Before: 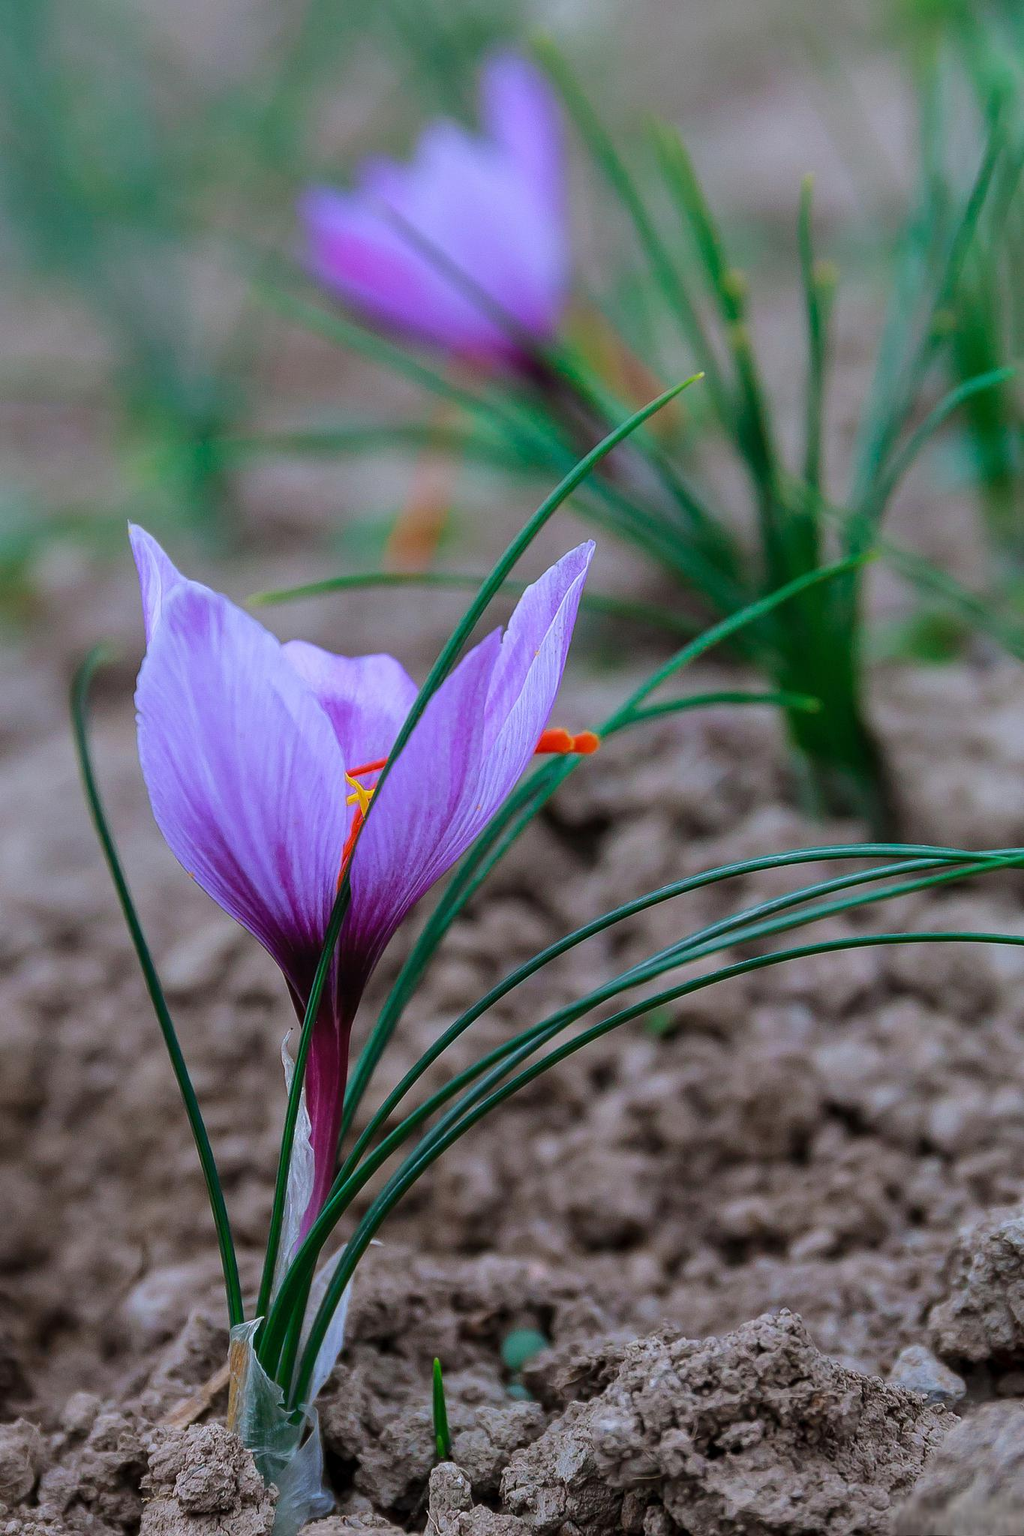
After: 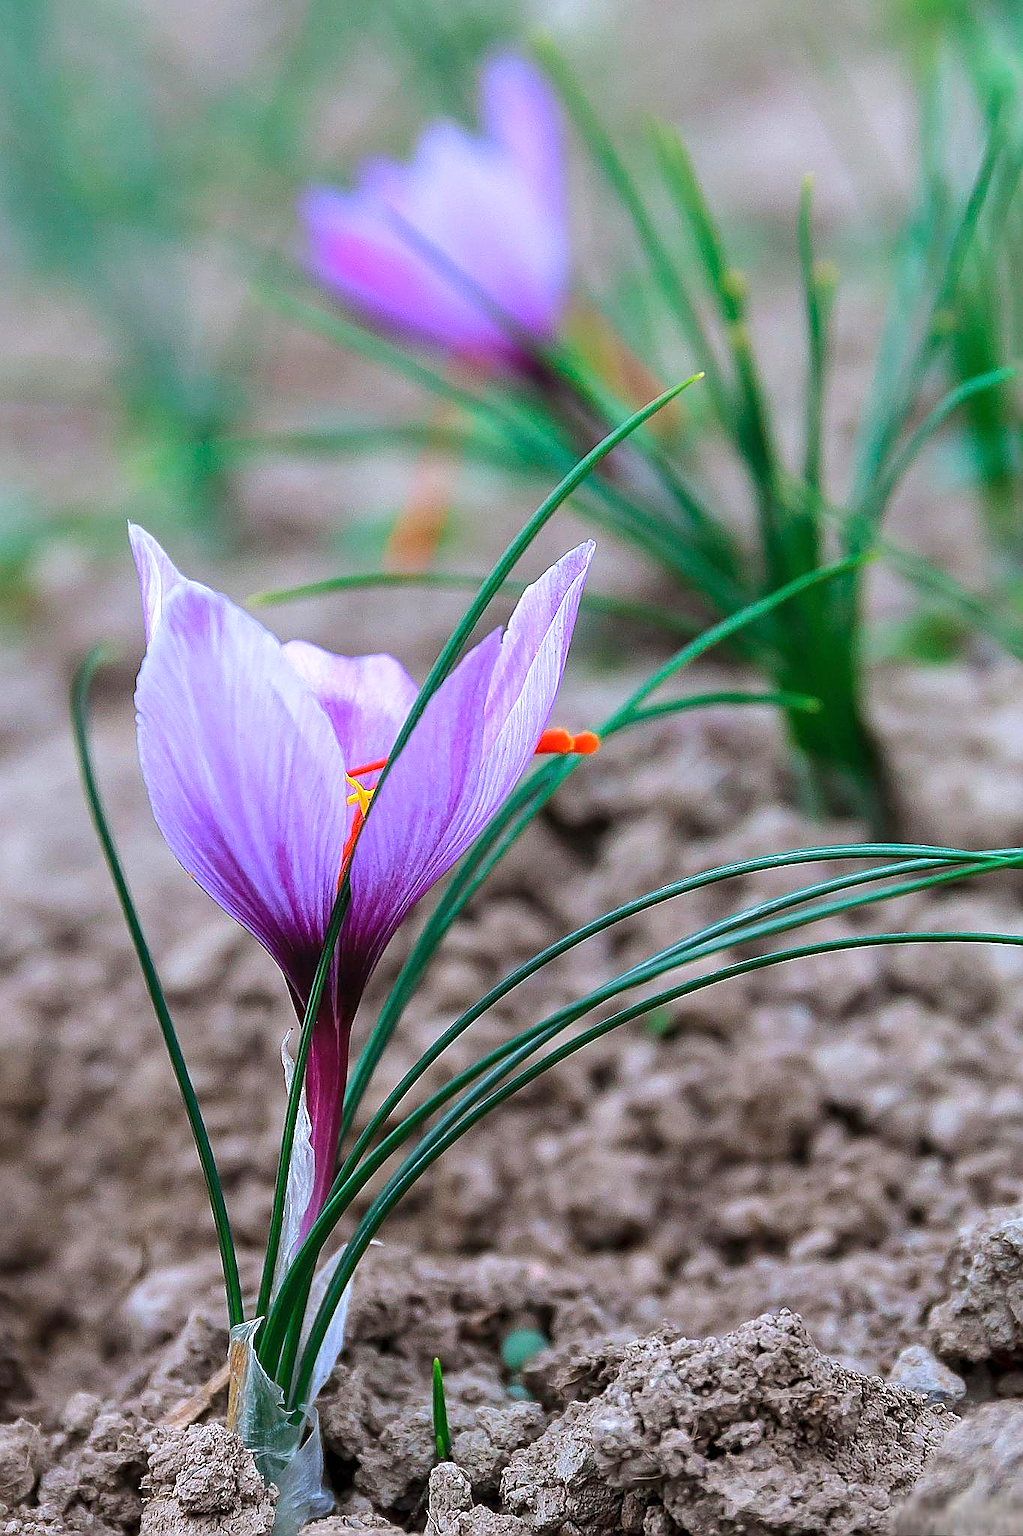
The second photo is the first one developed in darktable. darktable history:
sharpen: radius 1.419, amount 1.25, threshold 0.67
exposure: exposure 0.744 EV, compensate highlight preservation false
